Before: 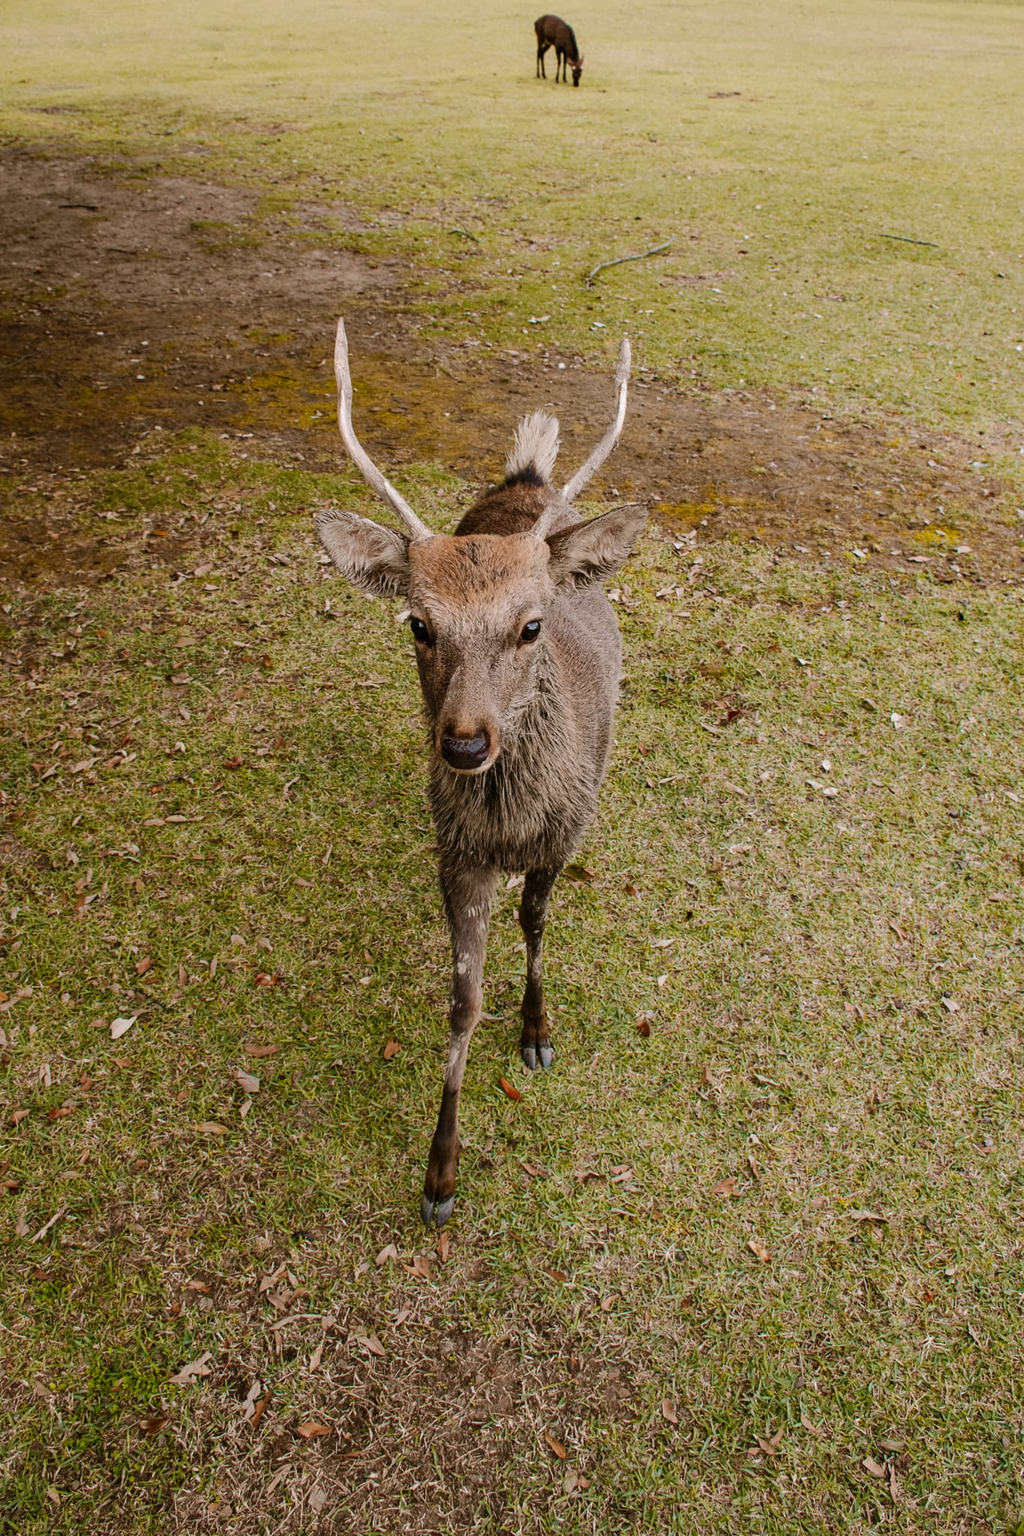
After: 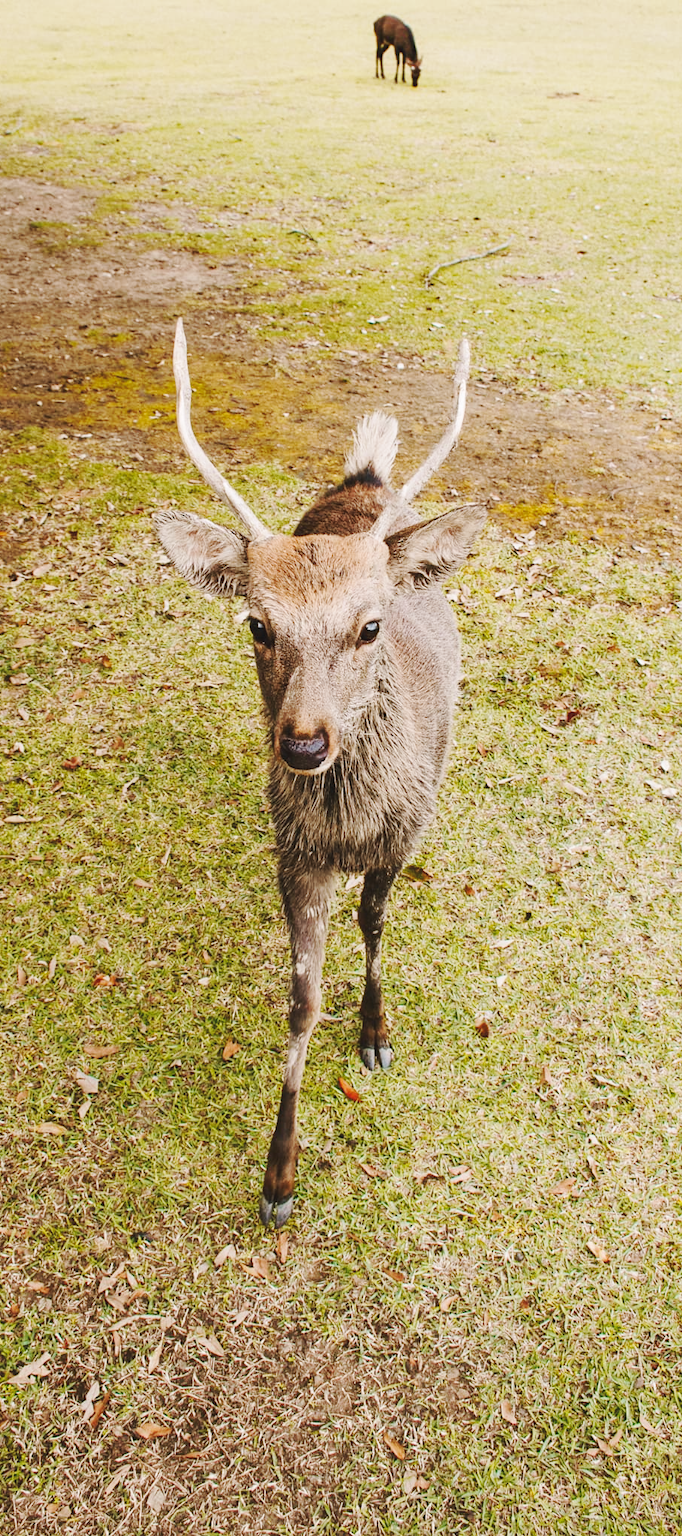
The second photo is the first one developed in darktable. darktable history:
crop and rotate: left 15.754%, right 17.579%
base curve: curves: ch0 [(0, 0.007) (0.028, 0.063) (0.121, 0.311) (0.46, 0.743) (0.859, 0.957) (1, 1)], preserve colors none
